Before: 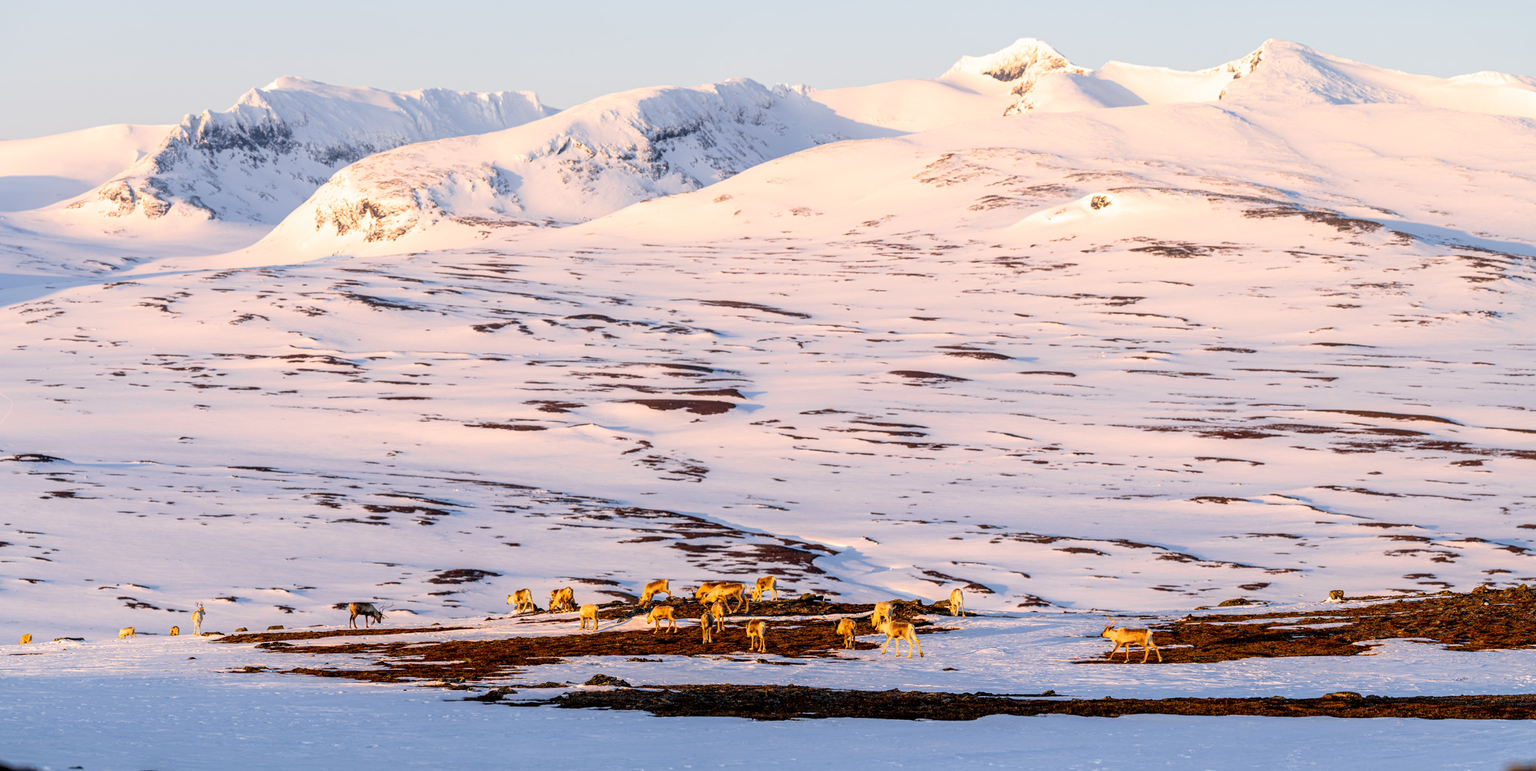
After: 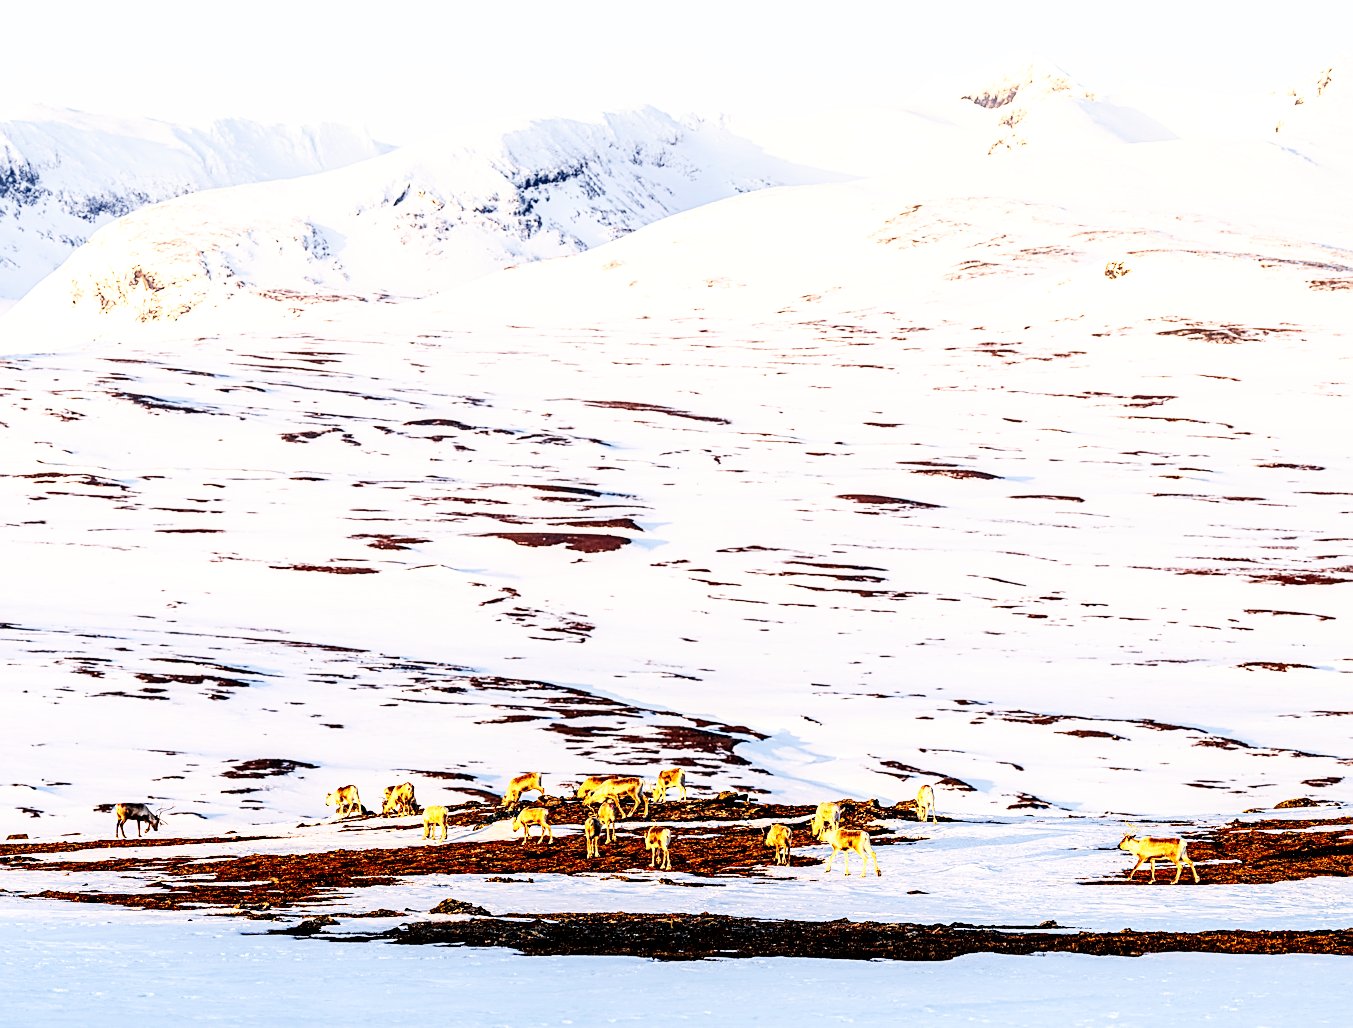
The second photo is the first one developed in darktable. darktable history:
sharpen: amount 0.538
tone equalizer: on, module defaults
local contrast: highlights 88%, shadows 82%
tone curve: curves: ch0 [(0, 0) (0.08, 0.06) (0.17, 0.14) (0.5, 0.5) (0.83, 0.86) (0.92, 0.94) (1, 1)], color space Lab, independent channels, preserve colors none
crop: left 17.093%, right 16.832%
contrast brightness saturation: saturation -0.047
base curve: curves: ch0 [(0, 0) (0.007, 0.004) (0.027, 0.03) (0.046, 0.07) (0.207, 0.54) (0.442, 0.872) (0.673, 0.972) (1, 1)], preserve colors none
